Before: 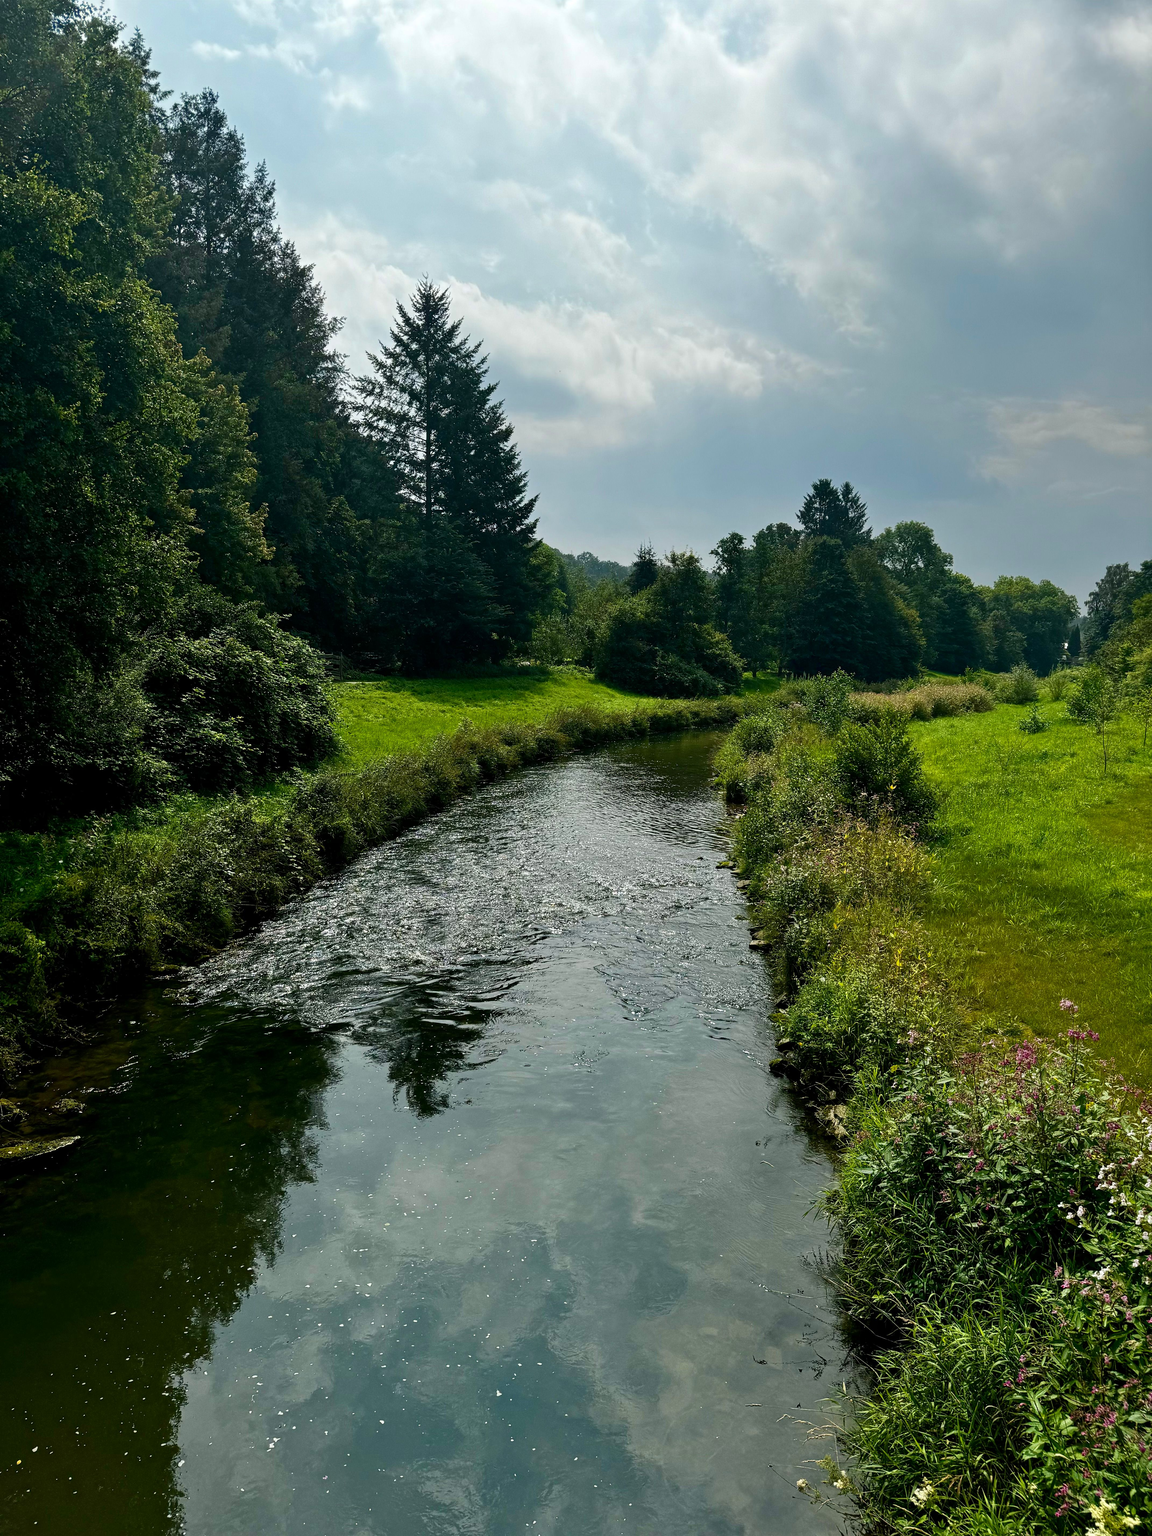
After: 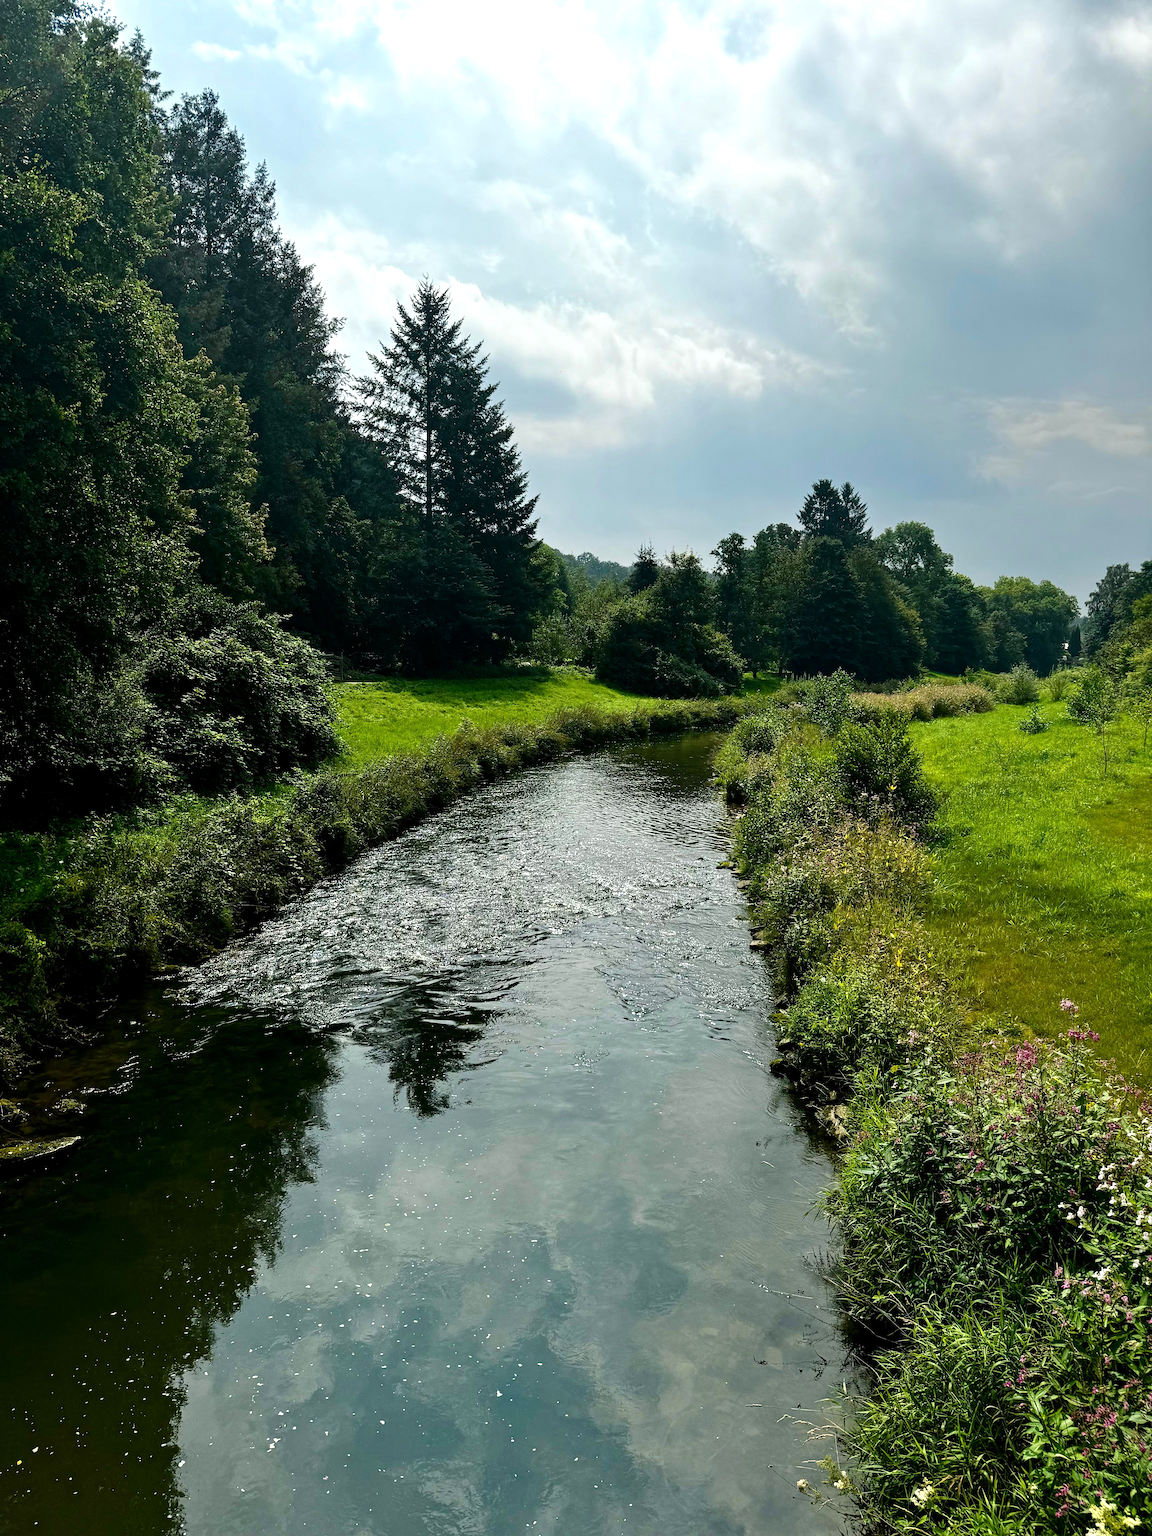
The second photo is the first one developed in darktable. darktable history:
base curve: curves: ch0 [(0, 0) (0.283, 0.295) (1, 1)], preserve colors none
tone equalizer: -8 EV -0.419 EV, -7 EV -0.388 EV, -6 EV -0.363 EV, -5 EV -0.244 EV, -3 EV 0.241 EV, -2 EV 0.35 EV, -1 EV 0.368 EV, +0 EV 0.417 EV
